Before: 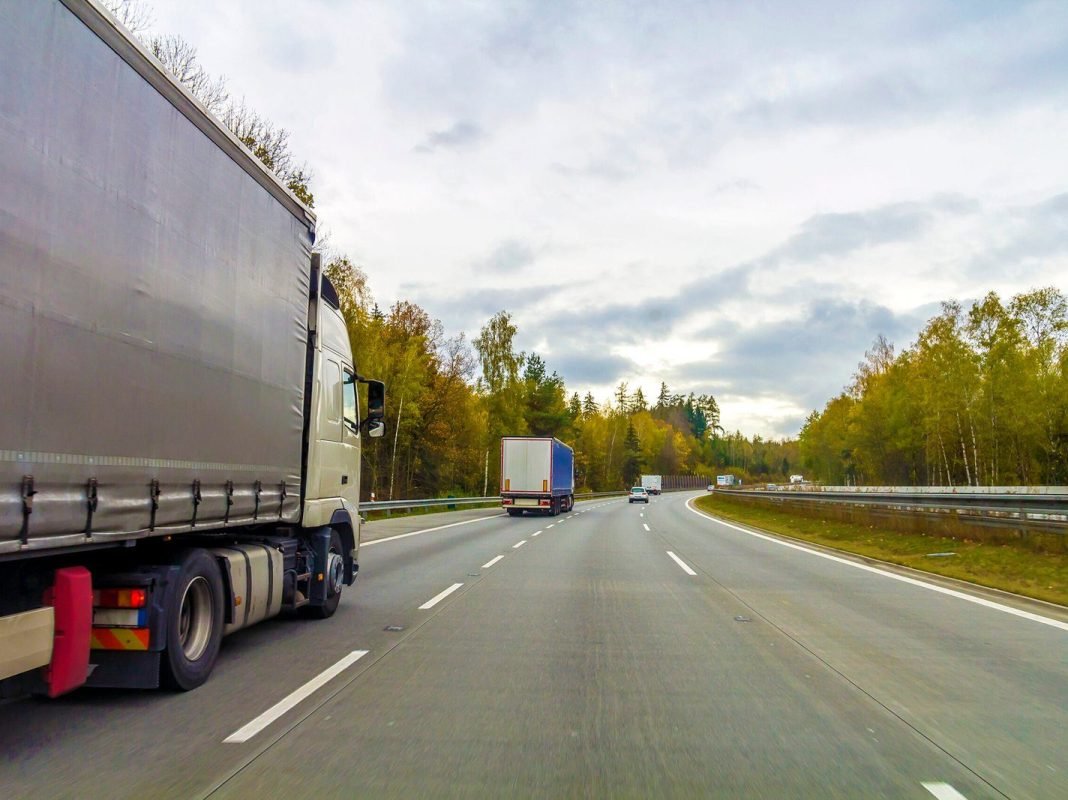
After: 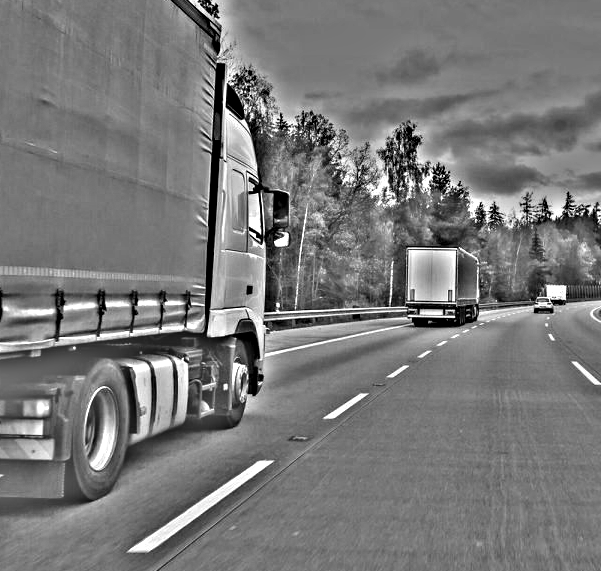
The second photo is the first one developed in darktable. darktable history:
crop: left 8.966%, top 23.852%, right 34.699%, bottom 4.703%
highpass: sharpness 49.79%, contrast boost 49.79%
